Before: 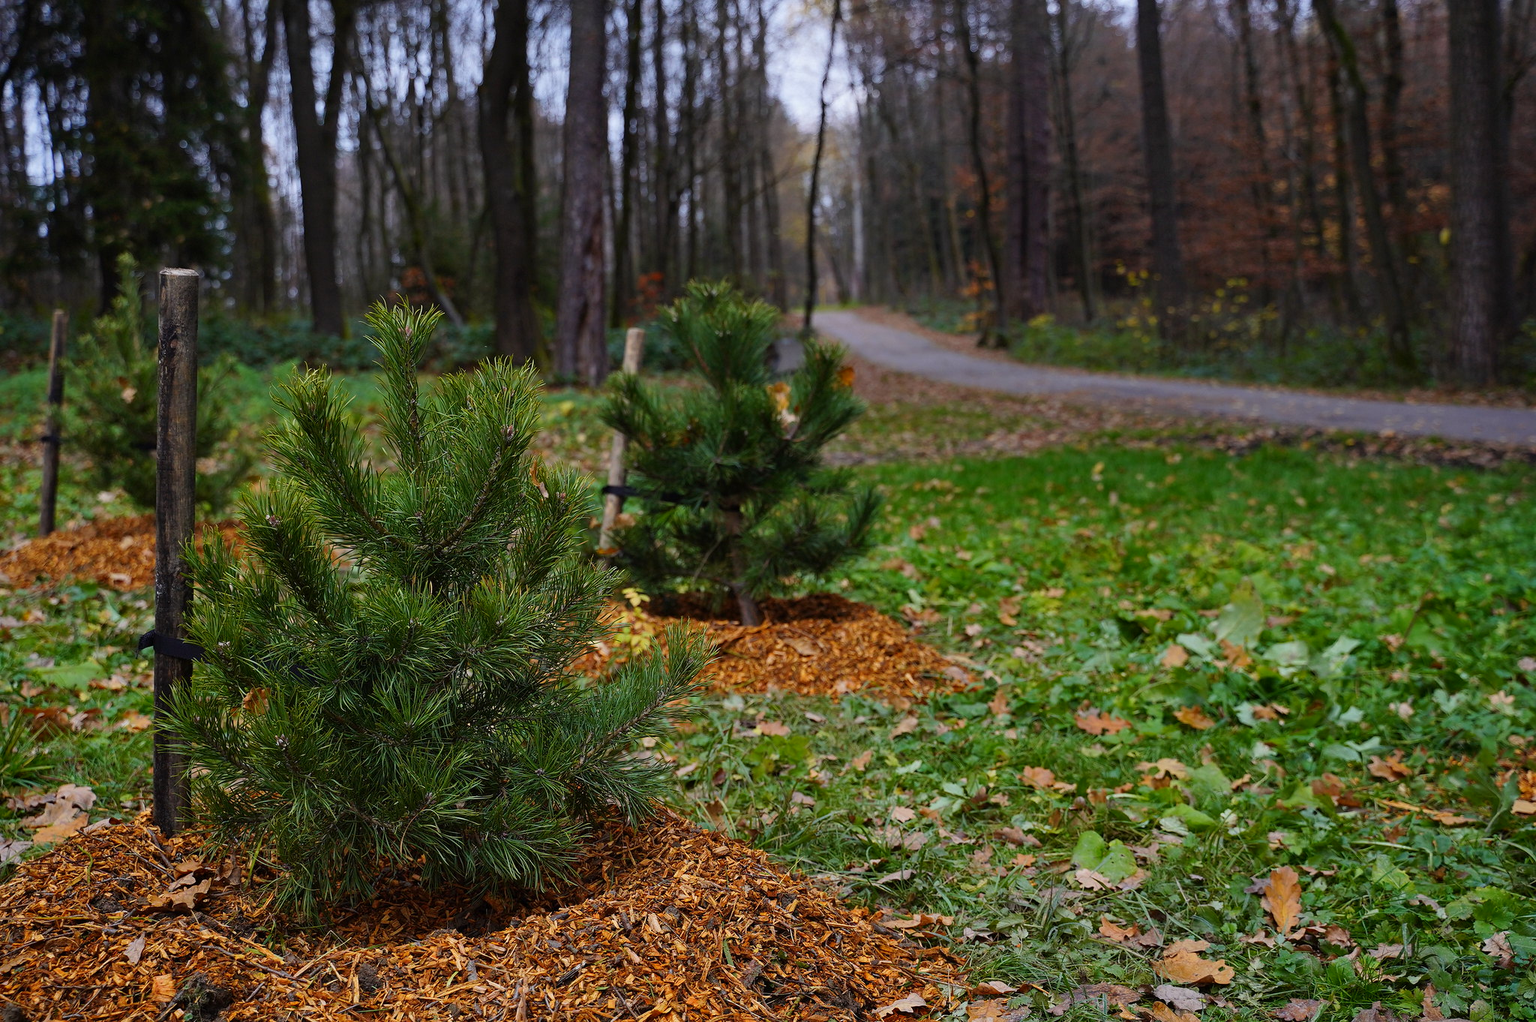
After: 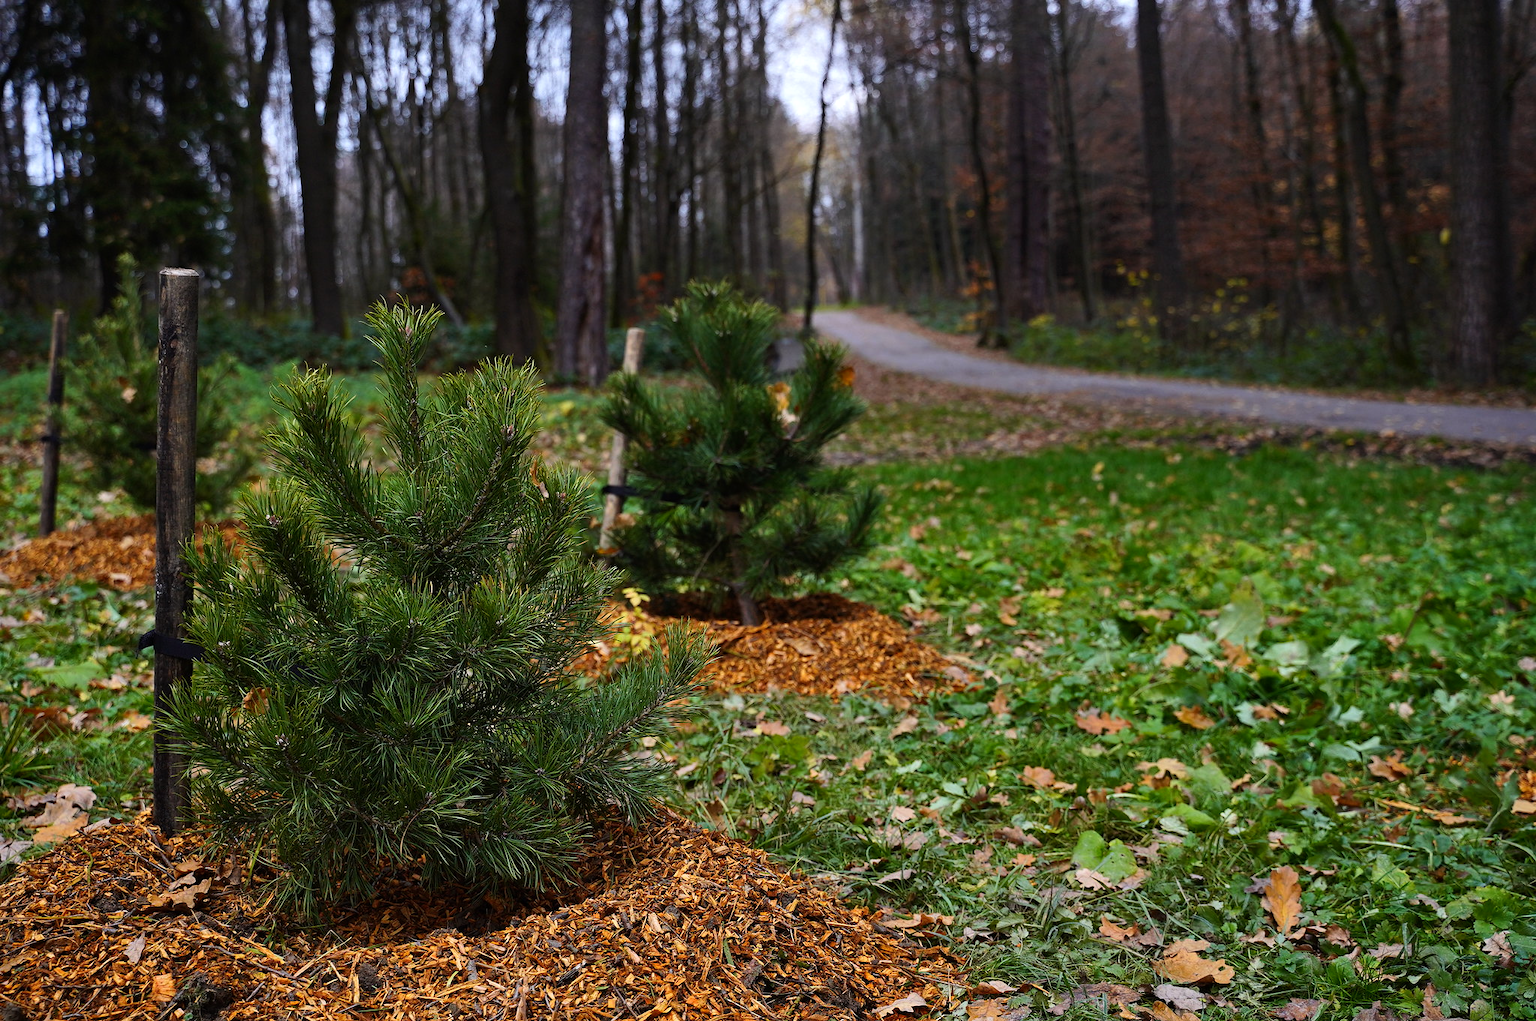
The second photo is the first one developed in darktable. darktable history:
tone equalizer: -8 EV -0.435 EV, -7 EV -0.357 EV, -6 EV -0.334 EV, -5 EV -0.198 EV, -3 EV 0.245 EV, -2 EV 0.342 EV, -1 EV 0.398 EV, +0 EV 0.436 EV, edges refinement/feathering 500, mask exposure compensation -1.57 EV, preserve details no
